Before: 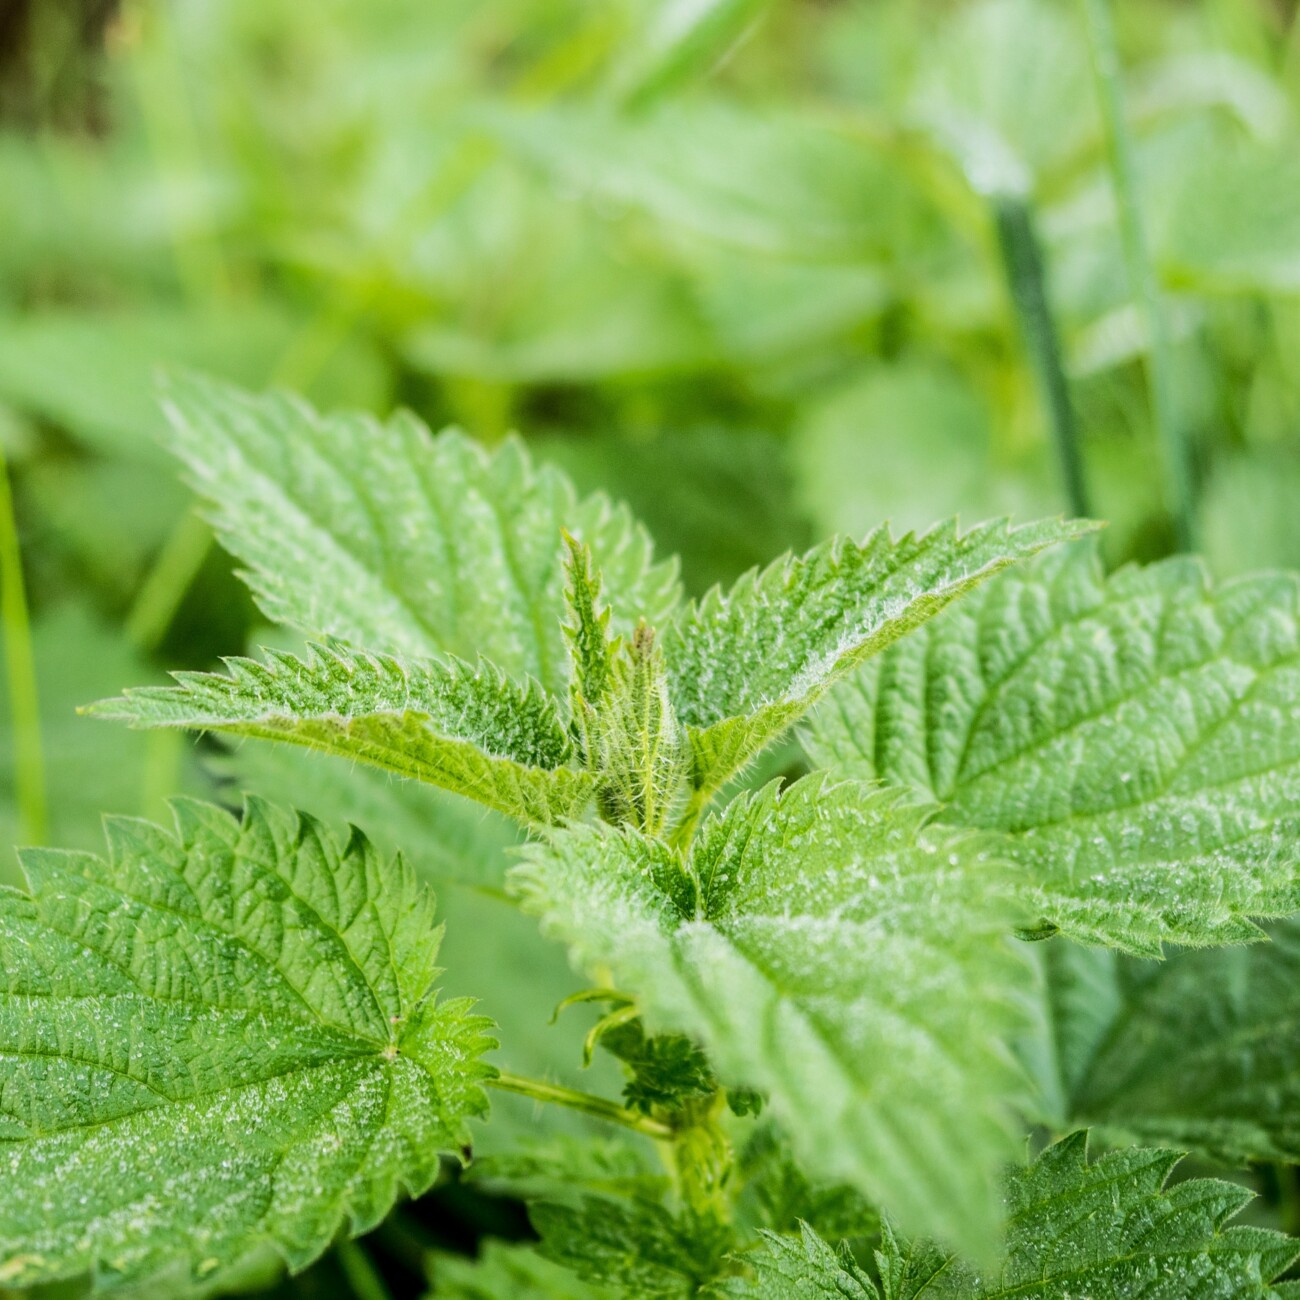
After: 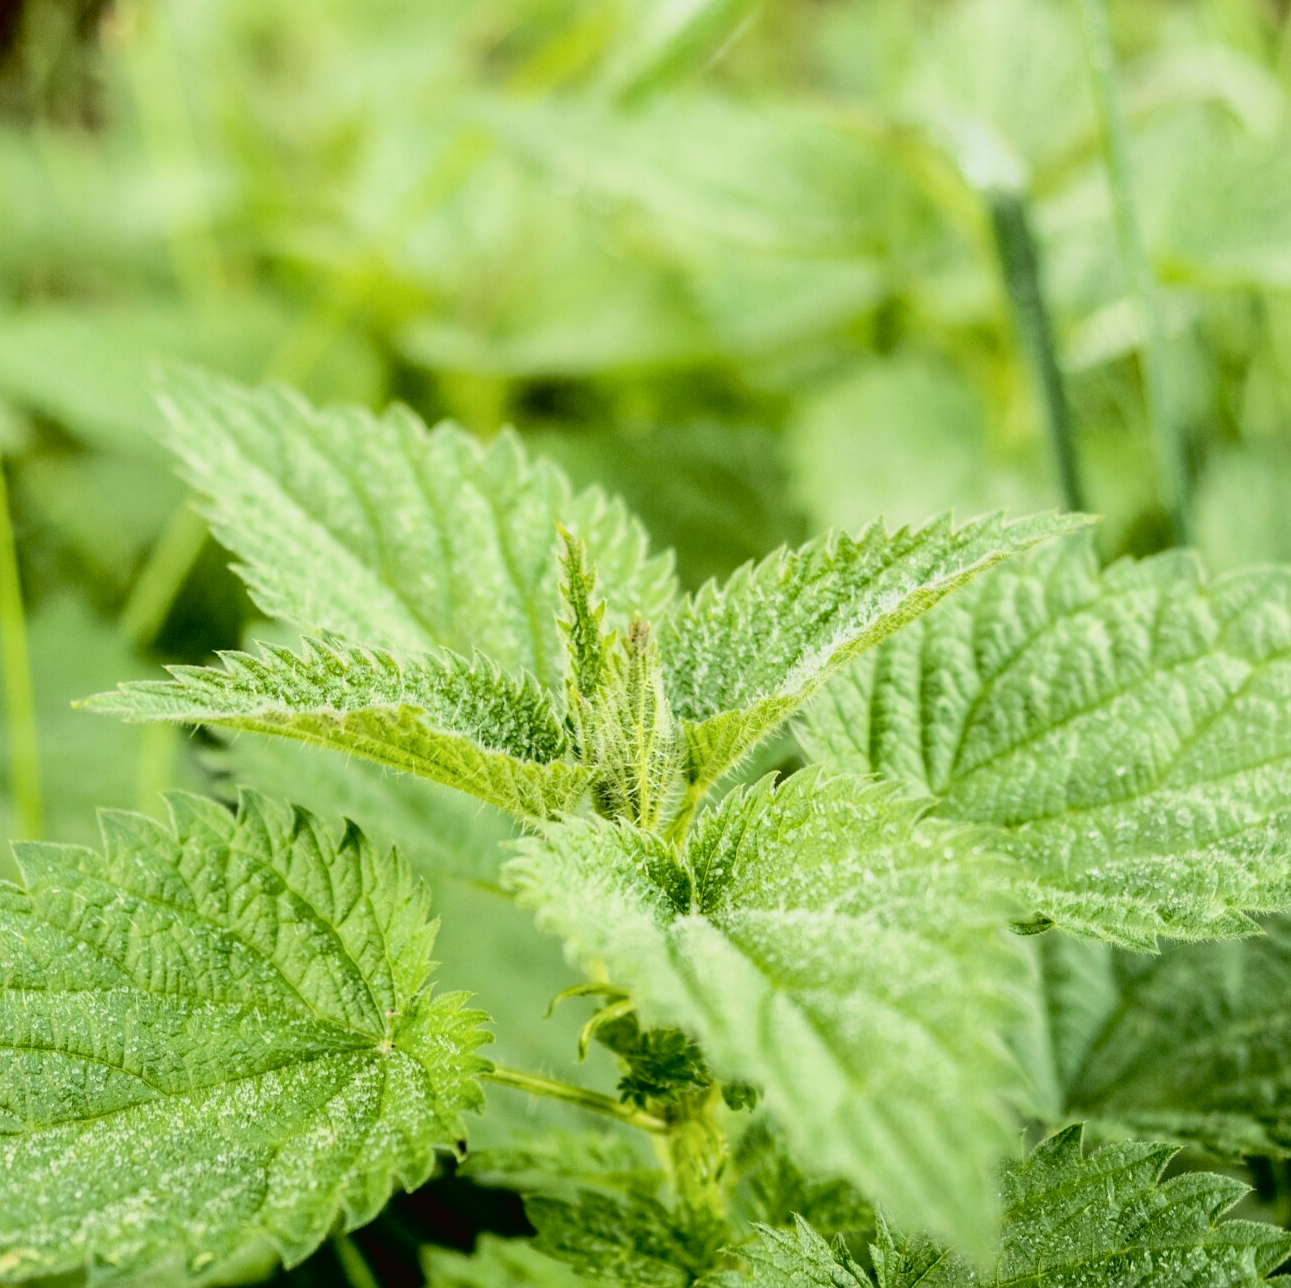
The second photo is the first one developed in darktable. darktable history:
exposure: black level correction 0.011, compensate highlight preservation false
crop: left 0.434%, top 0.485%, right 0.244%, bottom 0.386%
tone curve: curves: ch0 [(0, 0.021) (0.049, 0.044) (0.152, 0.14) (0.328, 0.377) (0.473, 0.543) (0.663, 0.734) (0.84, 0.899) (1, 0.969)]; ch1 [(0, 0) (0.302, 0.331) (0.427, 0.433) (0.472, 0.47) (0.502, 0.503) (0.527, 0.524) (0.564, 0.591) (0.602, 0.632) (0.677, 0.701) (0.859, 0.885) (1, 1)]; ch2 [(0, 0) (0.33, 0.301) (0.447, 0.44) (0.487, 0.496) (0.502, 0.516) (0.535, 0.563) (0.565, 0.6) (0.618, 0.629) (1, 1)], color space Lab, independent channels, preserve colors none
shadows and highlights: shadows 37.27, highlights -28.18, soften with gaussian
